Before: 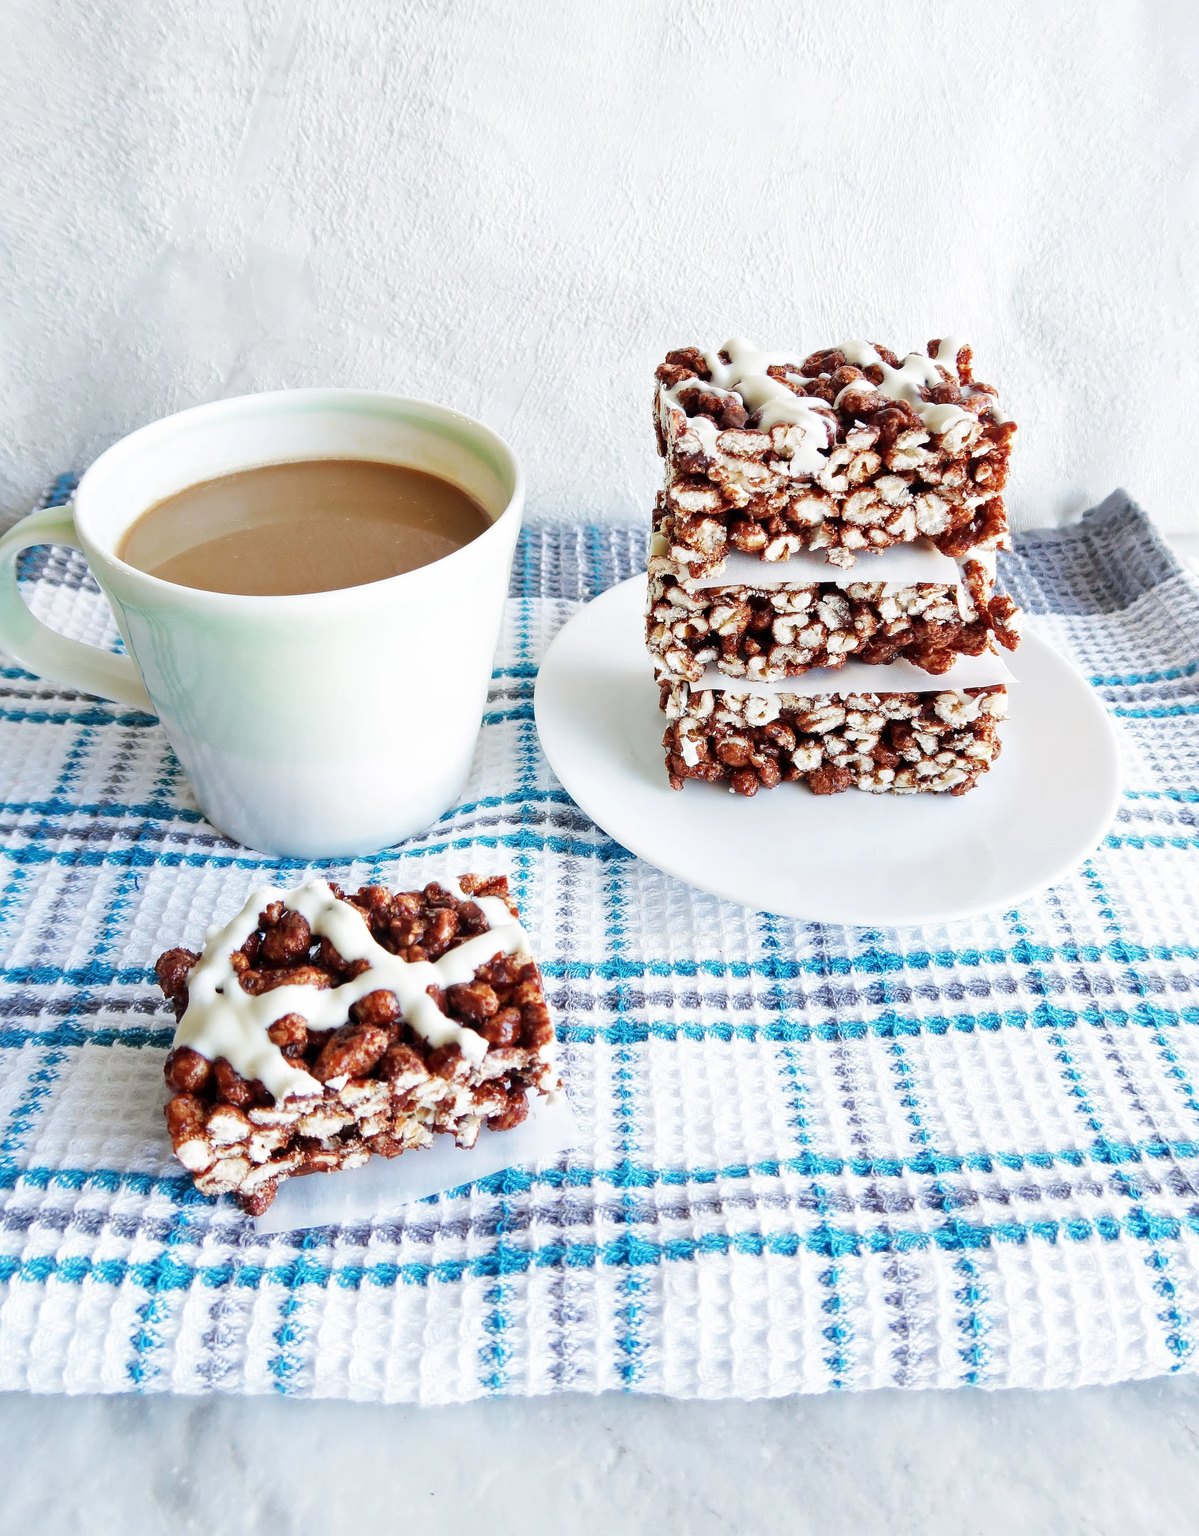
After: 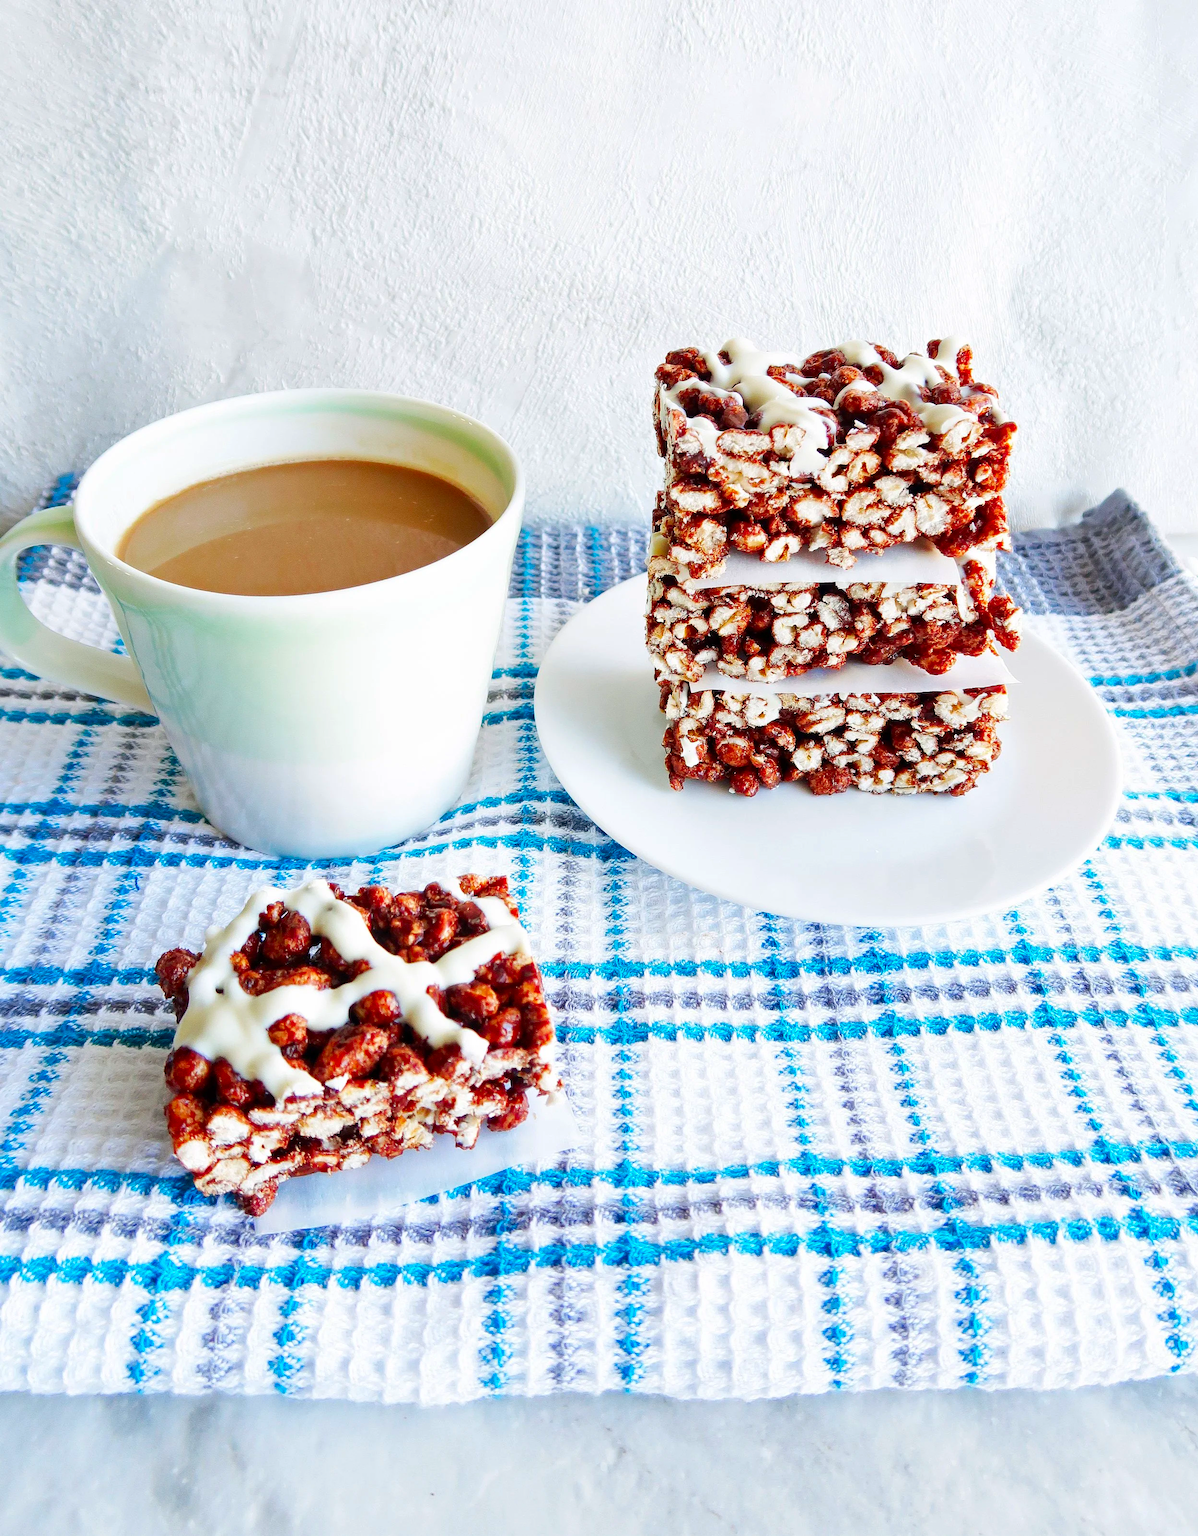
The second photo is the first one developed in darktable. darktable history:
contrast brightness saturation: saturation 0.5
